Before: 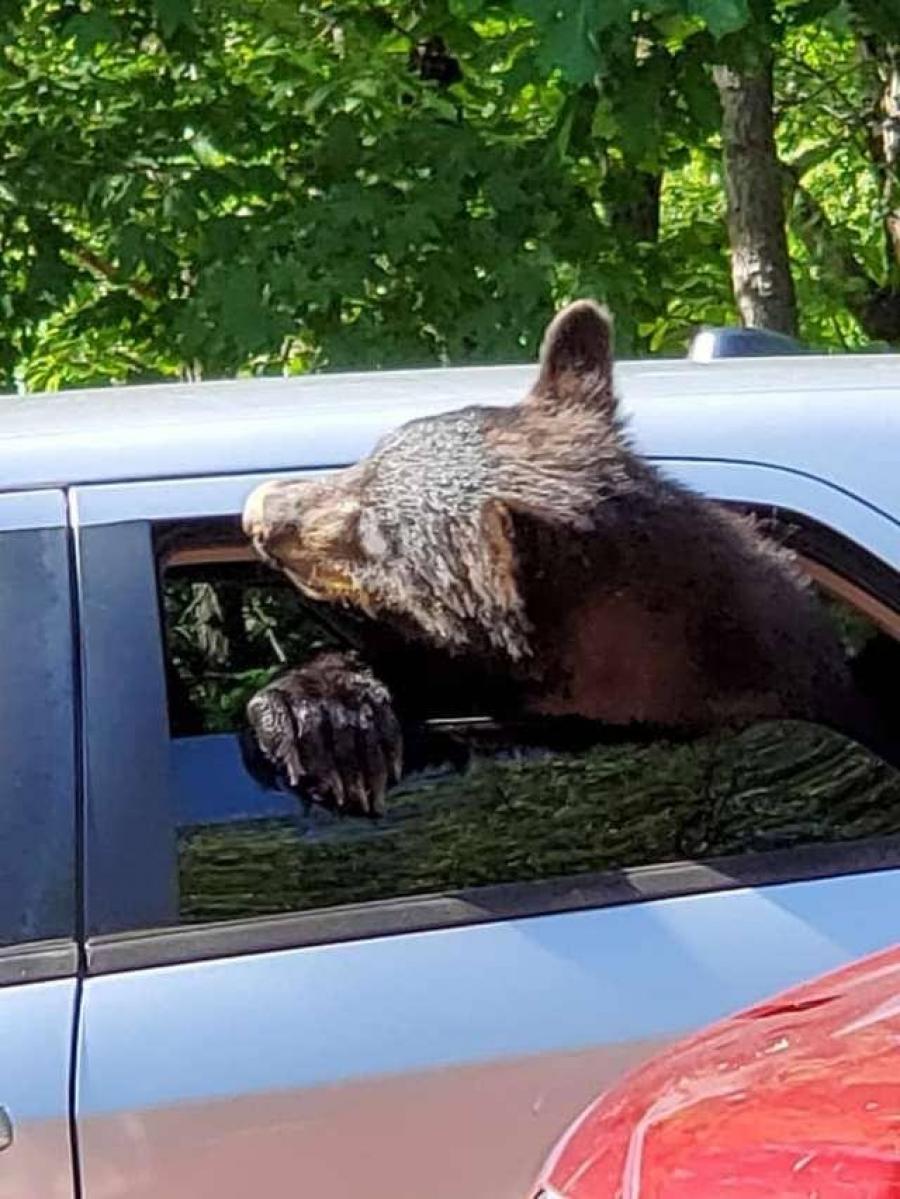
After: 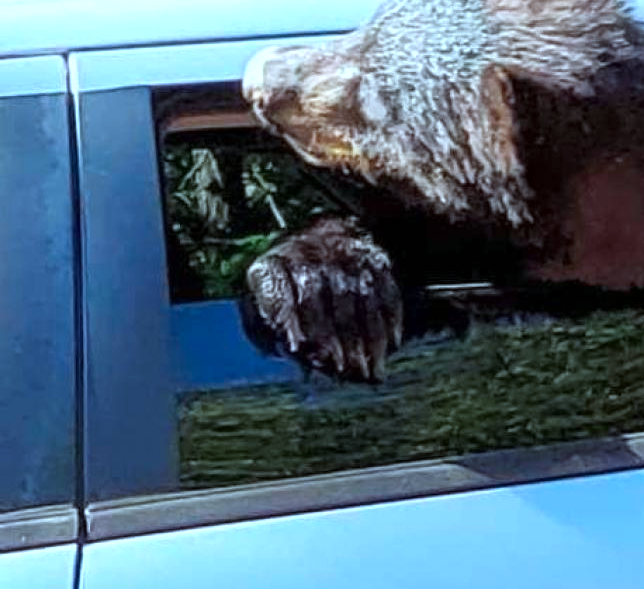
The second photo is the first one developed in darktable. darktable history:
exposure: exposure 0.299 EV, compensate highlight preservation false
crop: top 36.198%, right 28.388%, bottom 14.623%
color correction: highlights a* -10.42, highlights b* -19.61
